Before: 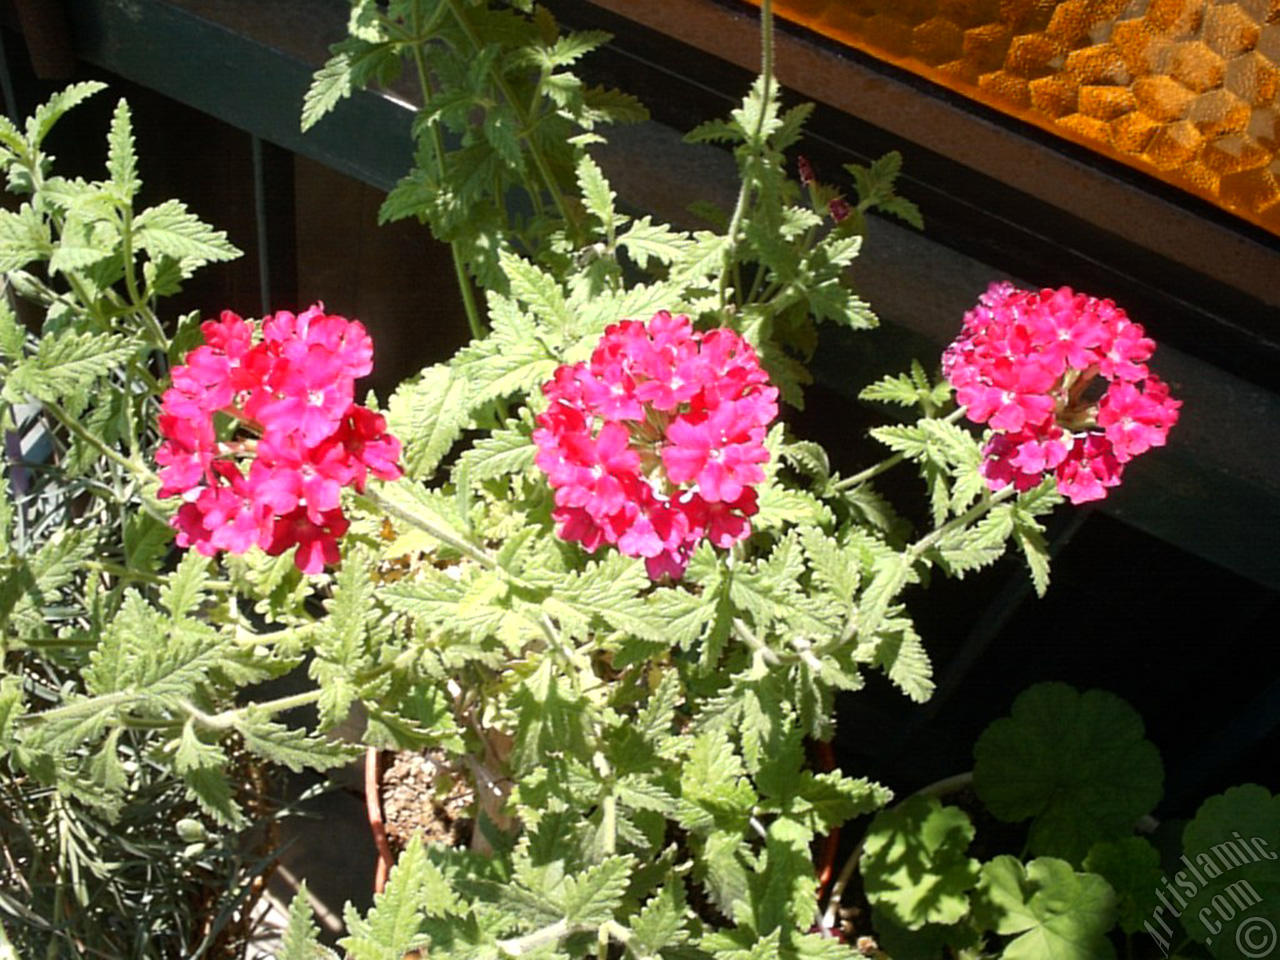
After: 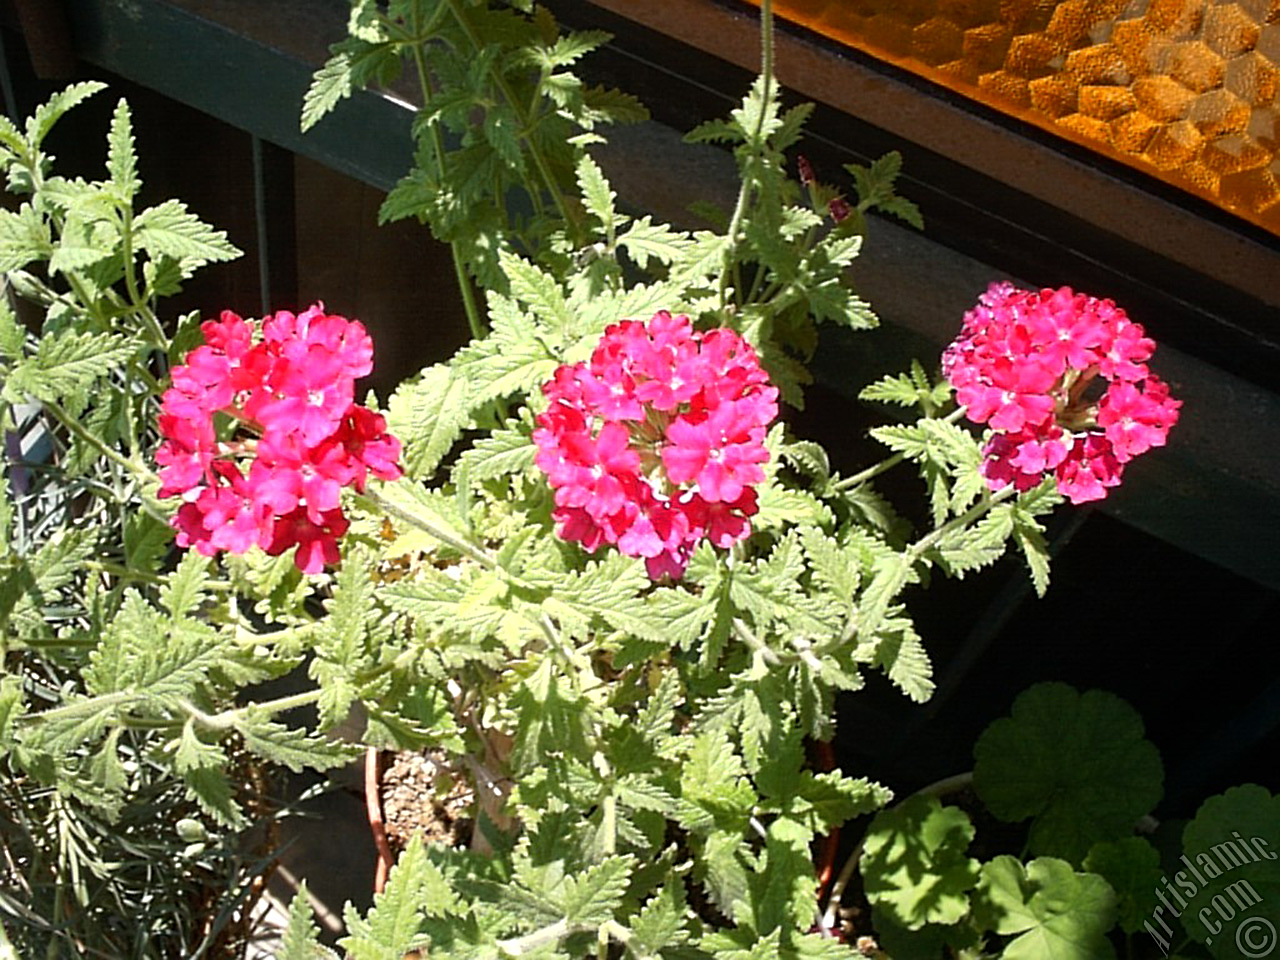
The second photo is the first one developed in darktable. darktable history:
sharpen: radius 1.983
